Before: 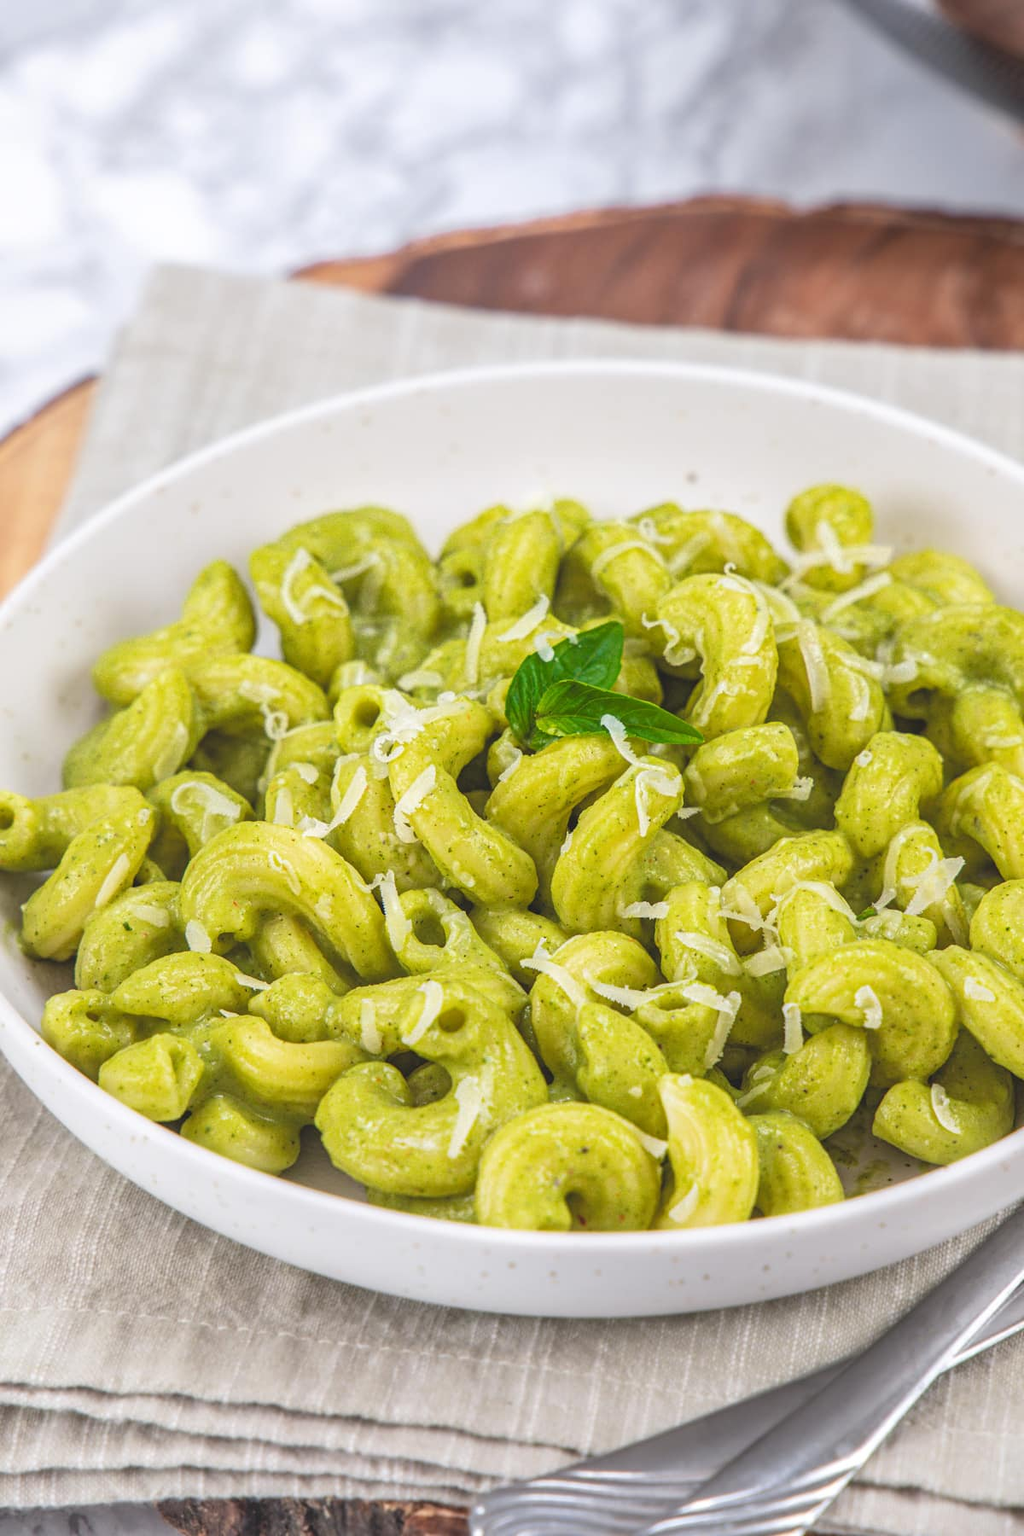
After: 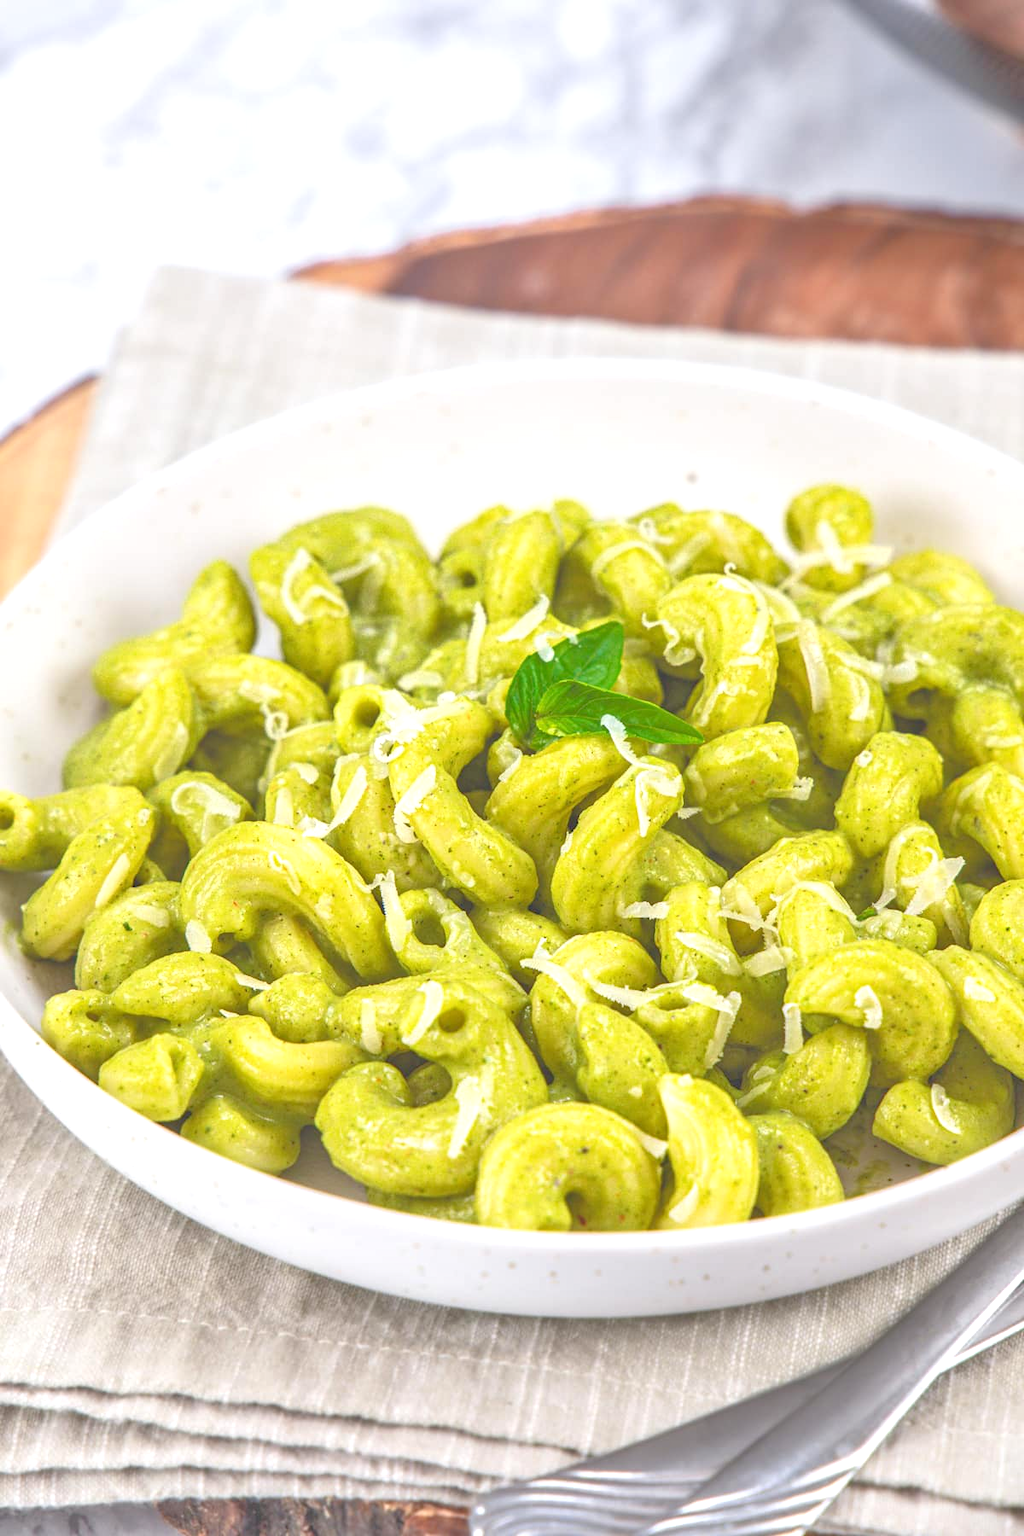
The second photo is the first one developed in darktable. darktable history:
tone equalizer: -7 EV 0.15 EV, -6 EV 0.6 EV, -5 EV 1.15 EV, -4 EV 1.33 EV, -3 EV 1.15 EV, -2 EV 0.6 EV, -1 EV 0.15 EV, mask exposure compensation -0.5 EV
exposure: exposure 0.4 EV, compensate highlight preservation false
